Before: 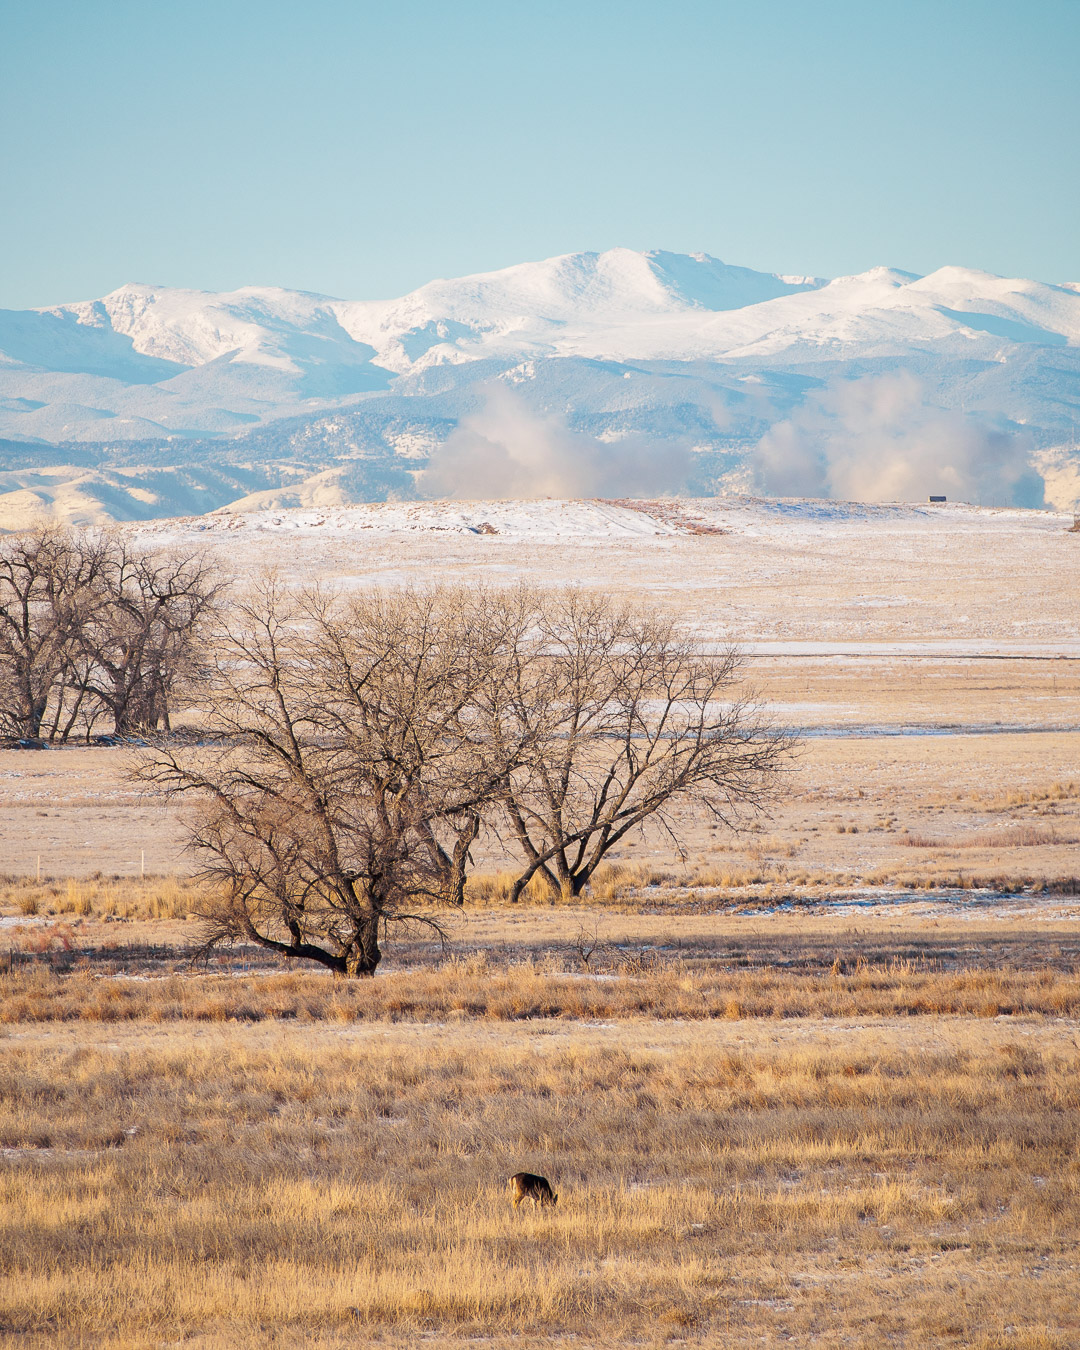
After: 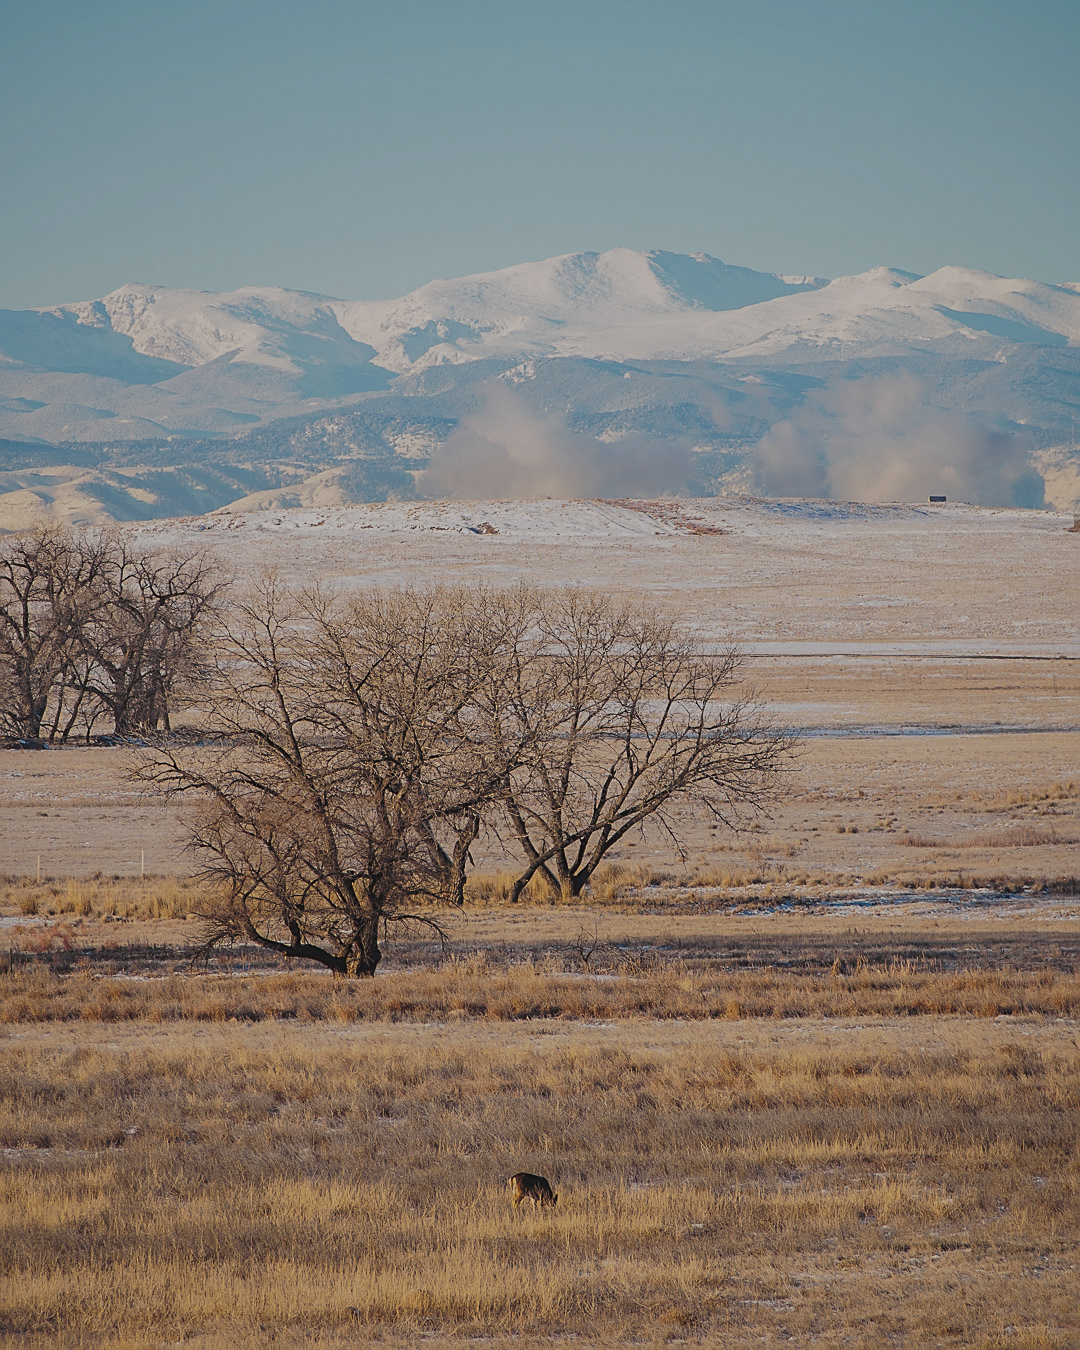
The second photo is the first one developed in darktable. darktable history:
sharpen: on, module defaults
exposure: black level correction -0.018, exposure -1.035 EV, compensate highlight preservation false
